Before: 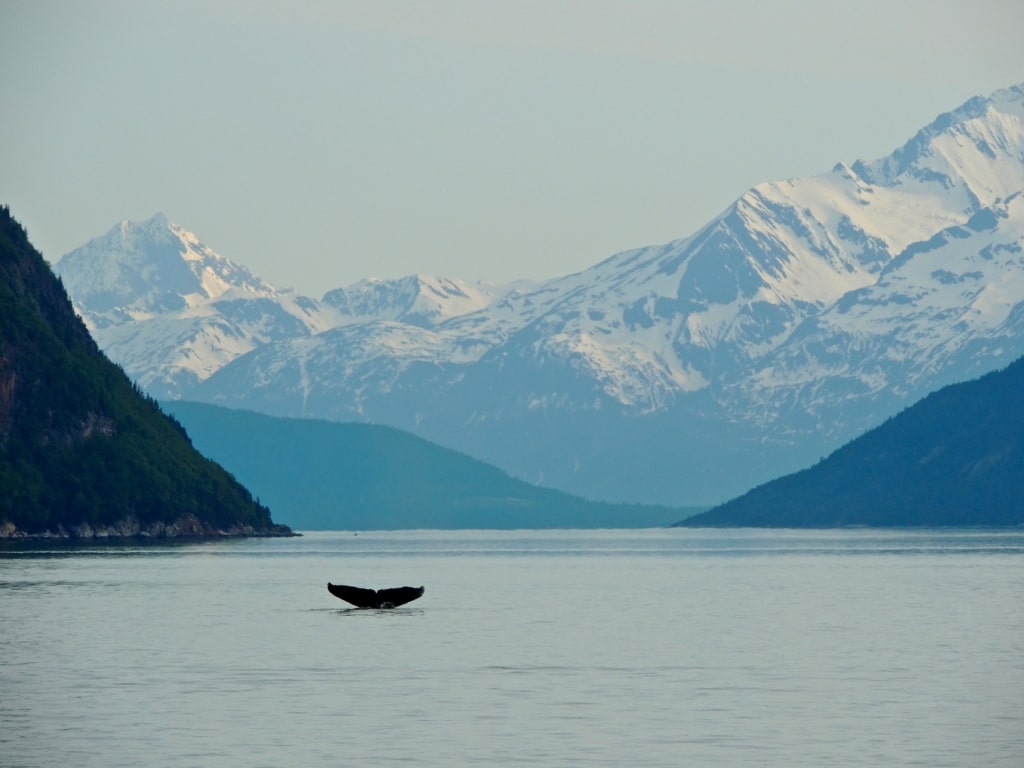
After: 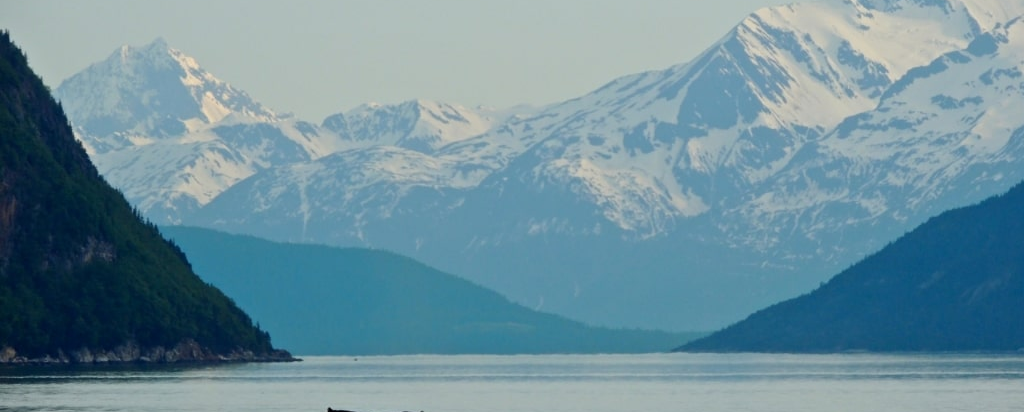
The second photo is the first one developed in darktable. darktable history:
crop and rotate: top 22.907%, bottom 23.385%
